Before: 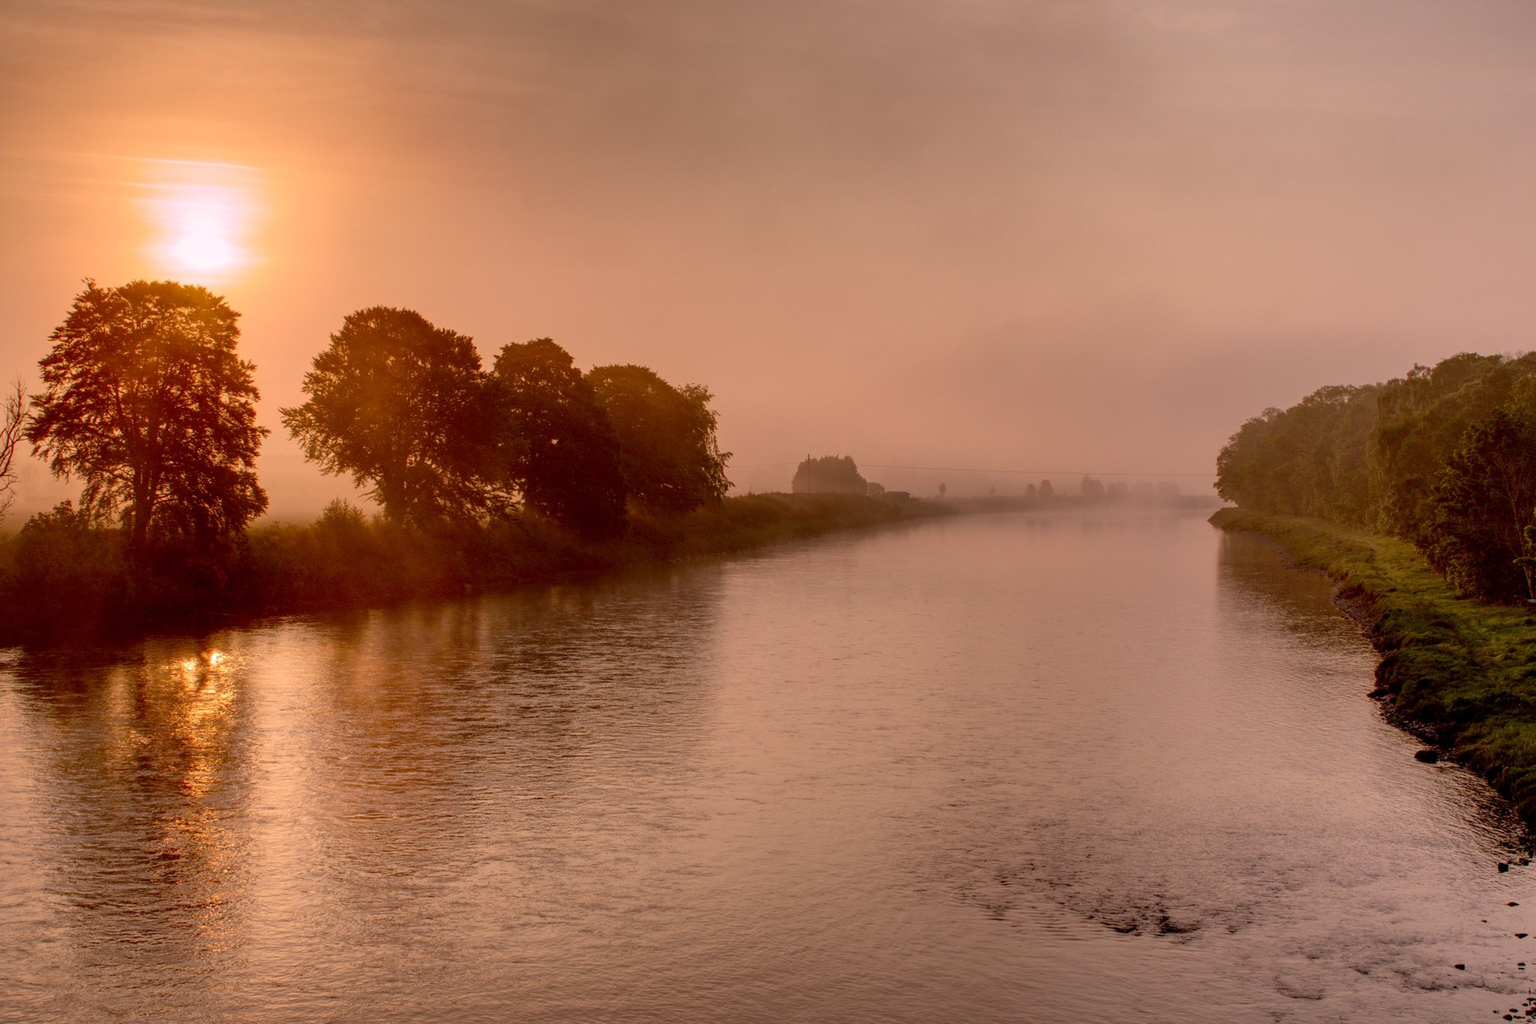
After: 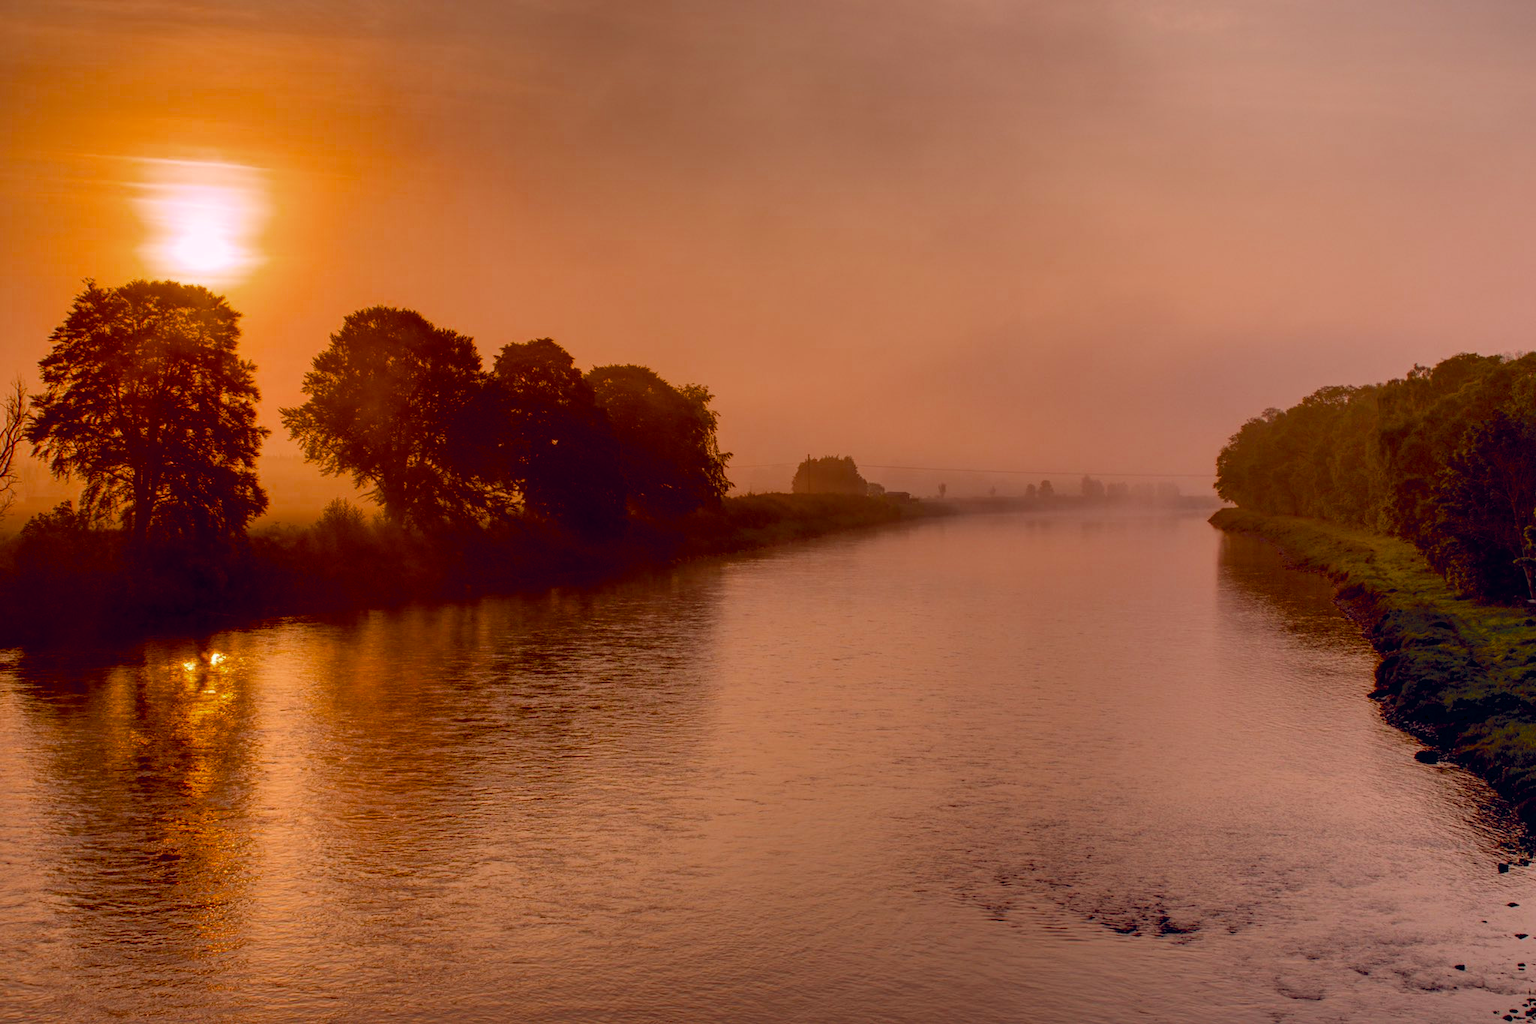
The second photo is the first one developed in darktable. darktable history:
color balance rgb: power › chroma 0.273%, power › hue 62.72°, global offset › chroma 0.141%, global offset › hue 253.63°, perceptual saturation grading › global saturation 30.028%, saturation formula JzAzBz (2021)
